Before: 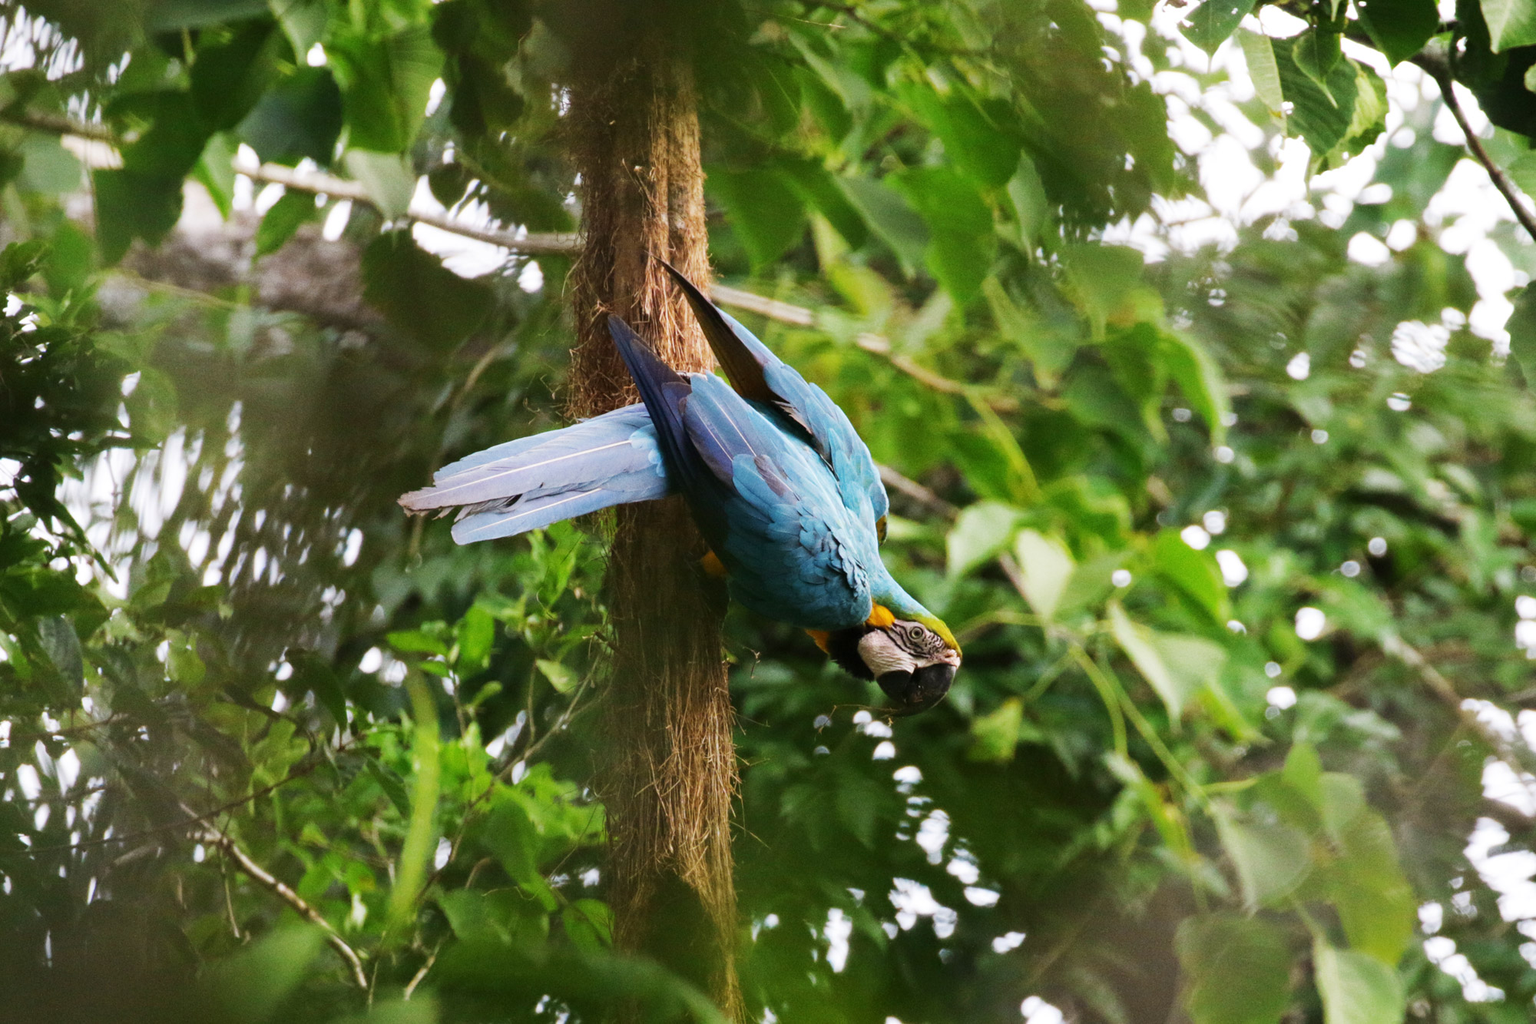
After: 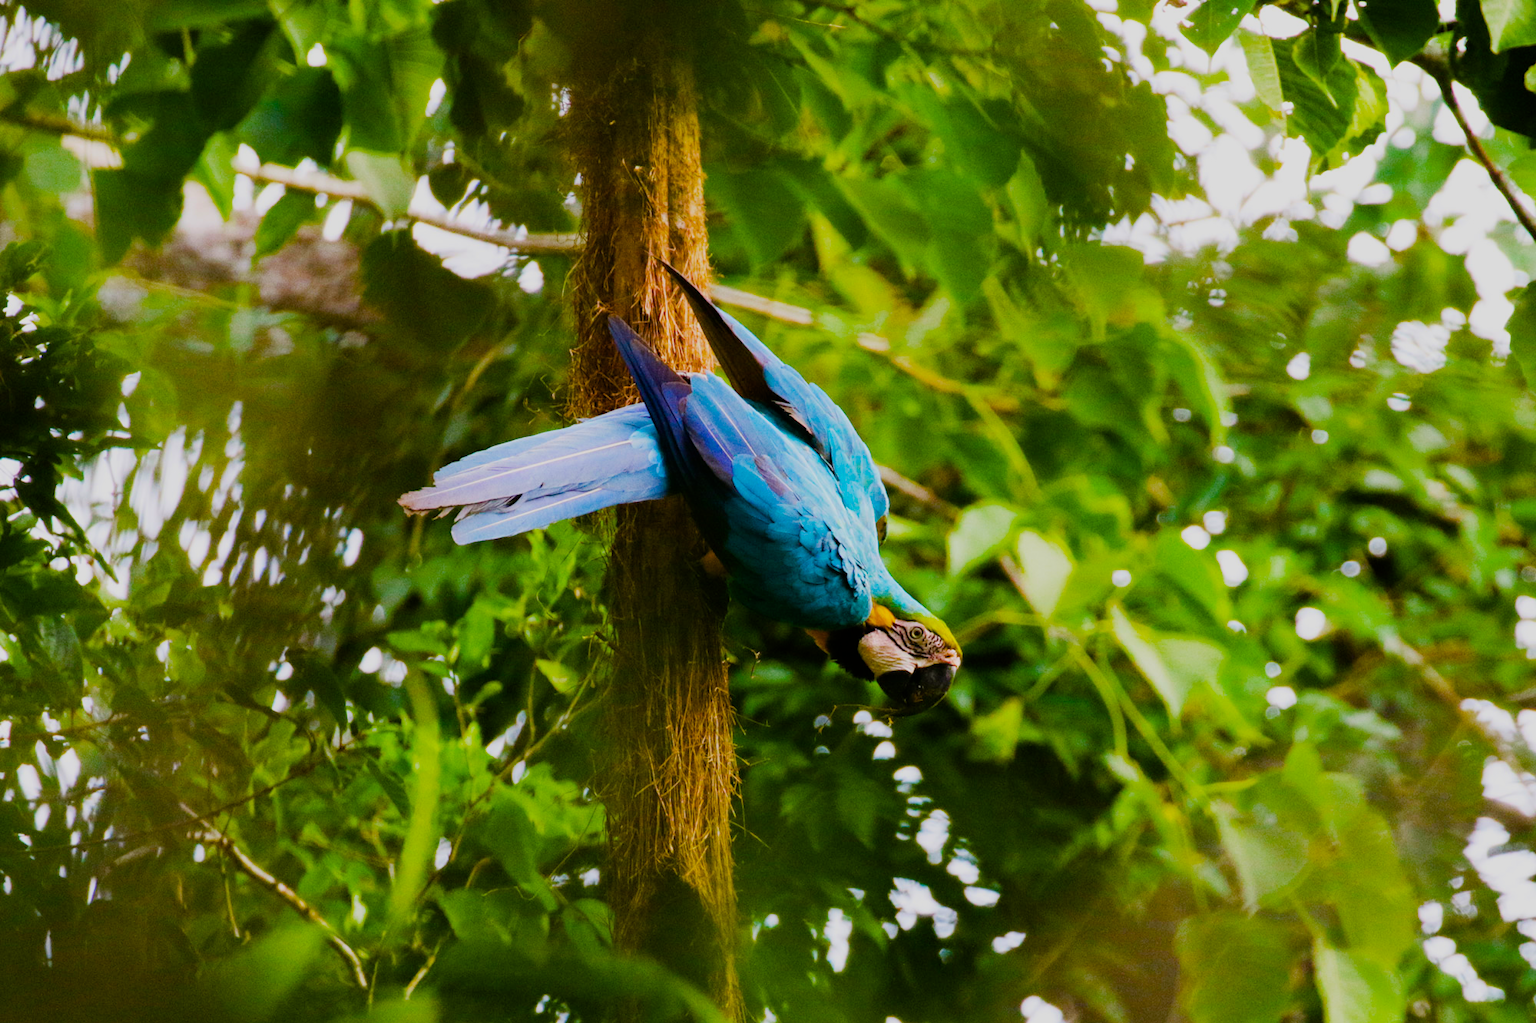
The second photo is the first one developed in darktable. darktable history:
filmic rgb: black relative exposure -8 EV, white relative exposure 3.96 EV, threshold 3.06 EV, hardness 4.19, contrast 0.996, enable highlight reconstruction true
color balance rgb: linear chroma grading › global chroma 14.879%, perceptual saturation grading › global saturation 35.001%, perceptual saturation grading › highlights -29.801%, perceptual saturation grading › shadows 35.253%, global vibrance 50.311%
